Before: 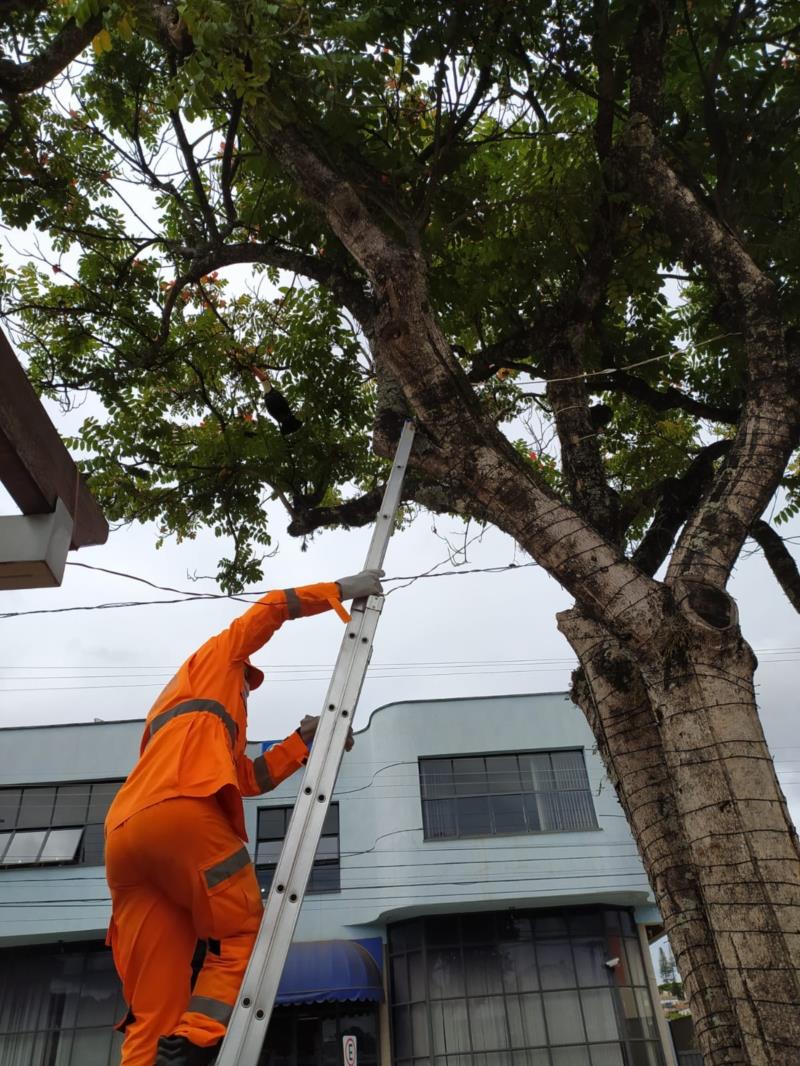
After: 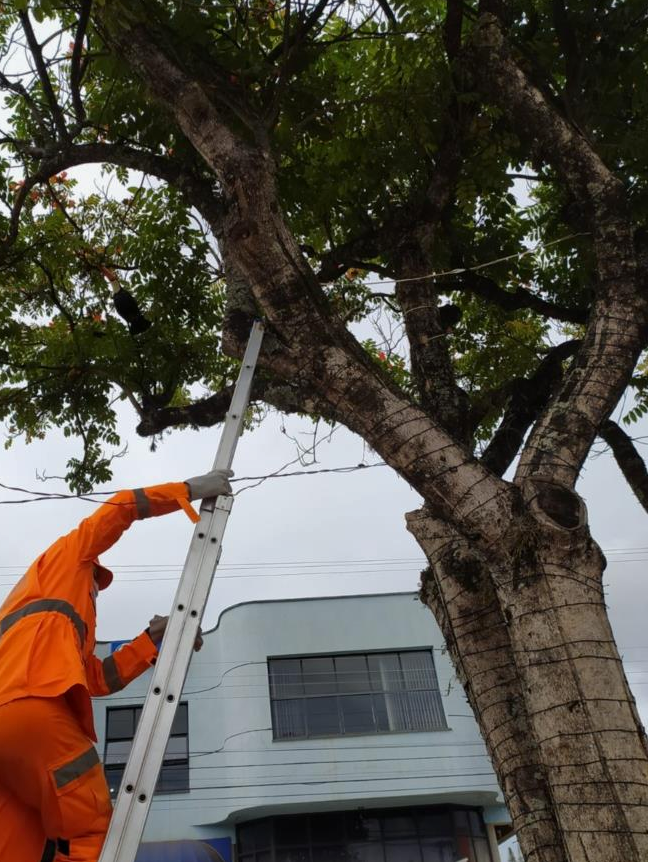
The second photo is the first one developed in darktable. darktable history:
crop: left 18.983%, top 9.466%, right 0.001%, bottom 9.64%
shadows and highlights: shadows -20.33, white point adjustment -1.96, highlights -34.92, highlights color adjustment 31.4%
